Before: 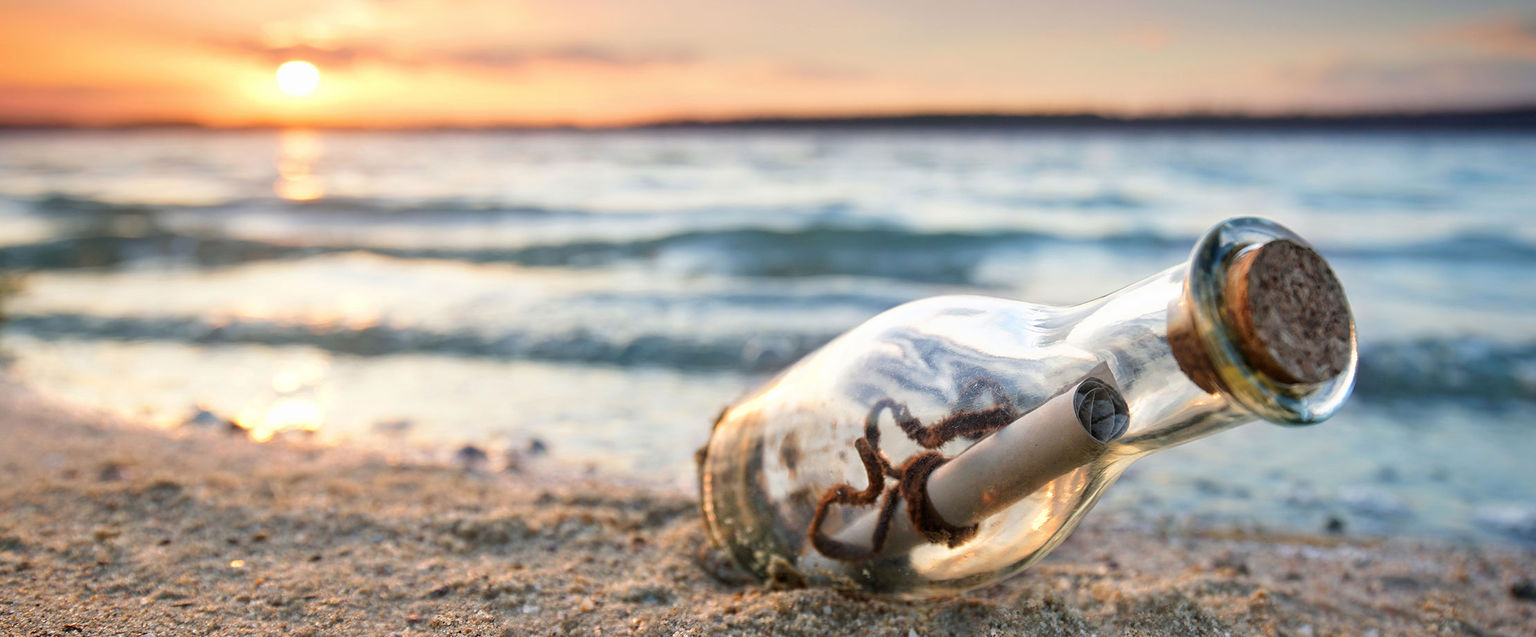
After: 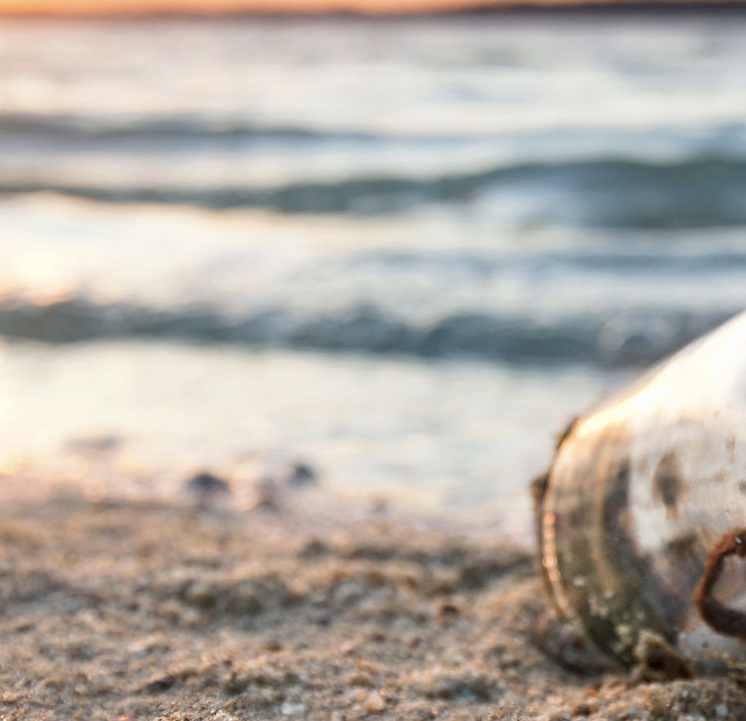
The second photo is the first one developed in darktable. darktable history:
crop and rotate: left 21.377%, top 18.615%, right 44.985%, bottom 2.991%
contrast brightness saturation: contrast 0.057, brightness -0.007, saturation -0.217
